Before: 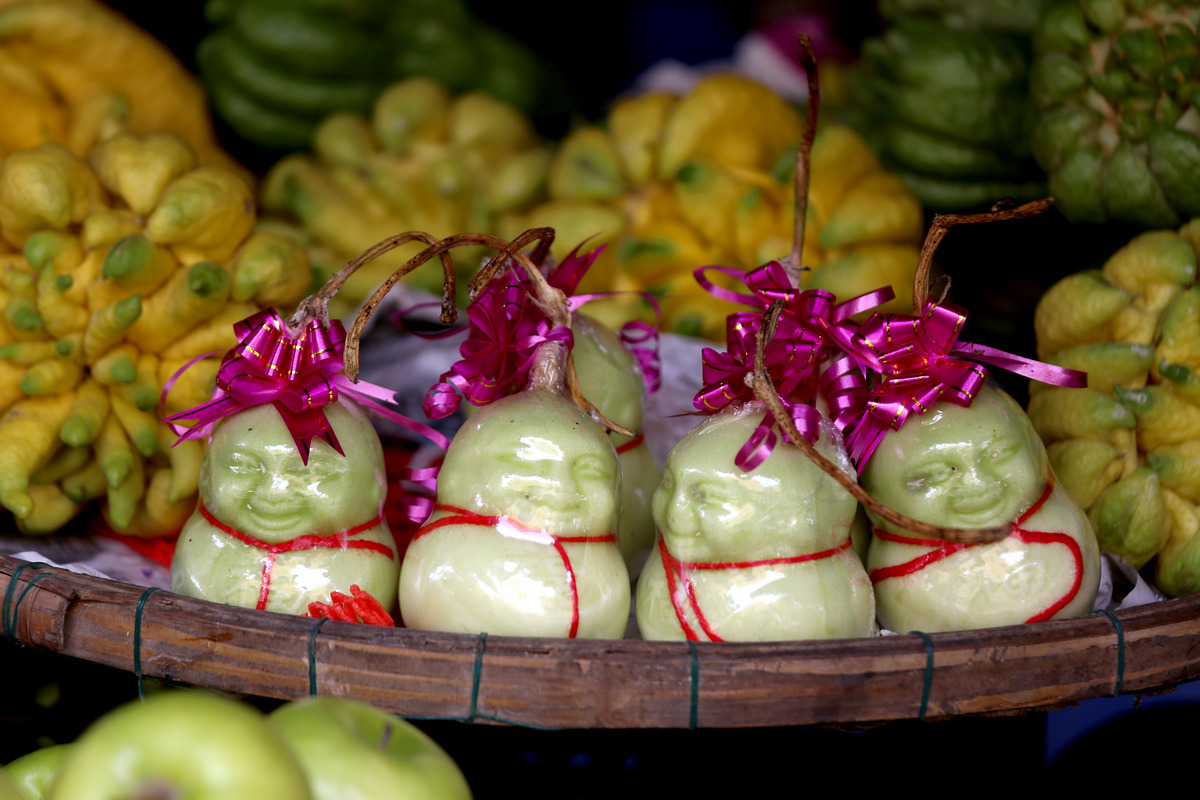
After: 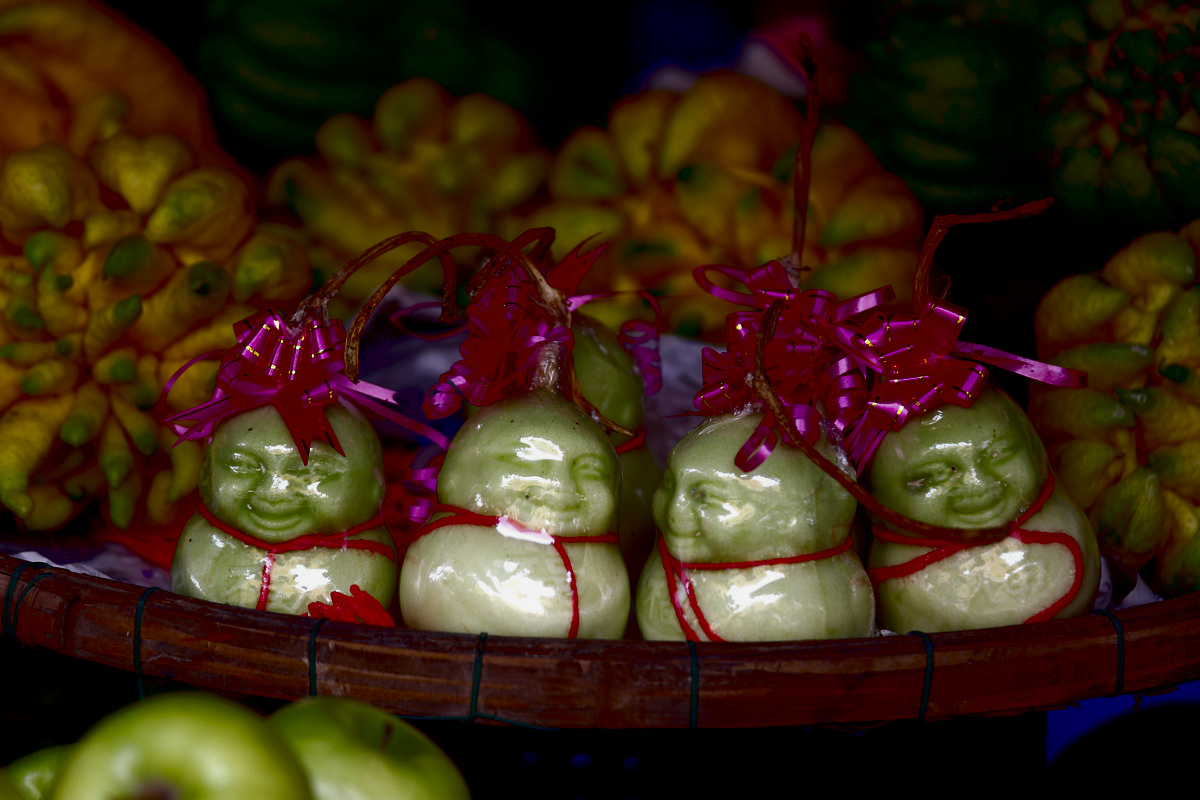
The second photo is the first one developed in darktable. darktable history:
contrast brightness saturation: brightness -0.52
exposure: black level correction 0.029, exposure -0.073 EV, compensate highlight preservation false
